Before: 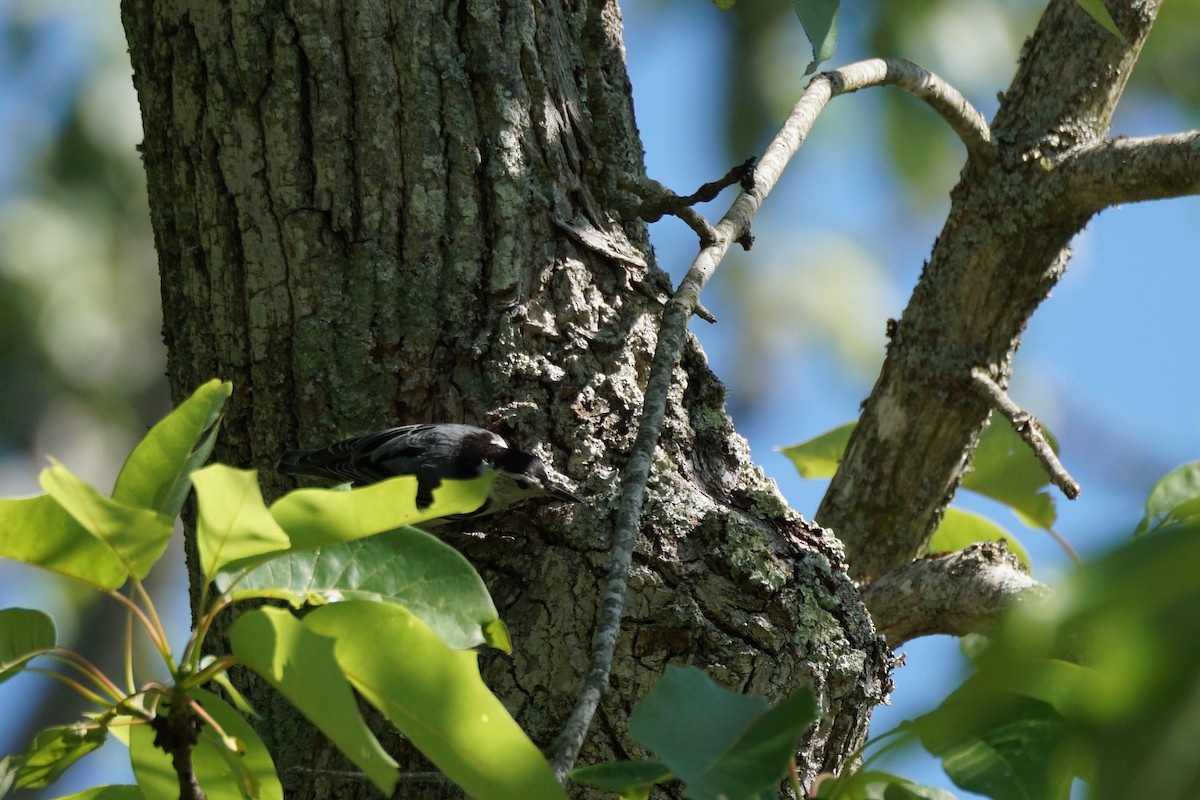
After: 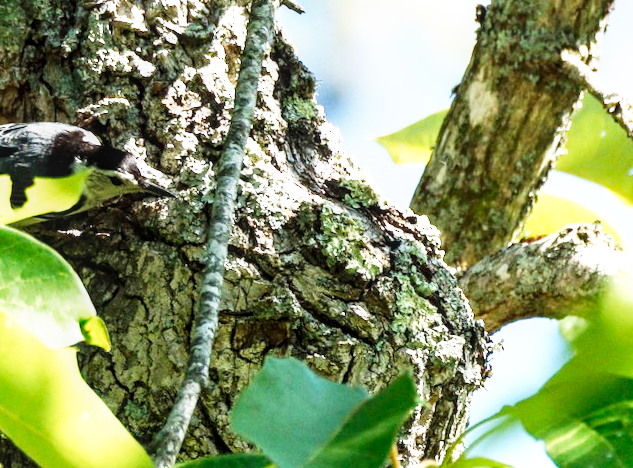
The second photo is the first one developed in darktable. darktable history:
rotate and perspective: rotation -1.75°, automatic cropping off
exposure: exposure 0.921 EV, compensate highlight preservation false
local contrast: on, module defaults
base curve: curves: ch0 [(0, 0) (0.007, 0.004) (0.027, 0.03) (0.046, 0.07) (0.207, 0.54) (0.442, 0.872) (0.673, 0.972) (1, 1)], preserve colors none
crop: left 34.479%, top 38.822%, right 13.718%, bottom 5.172%
